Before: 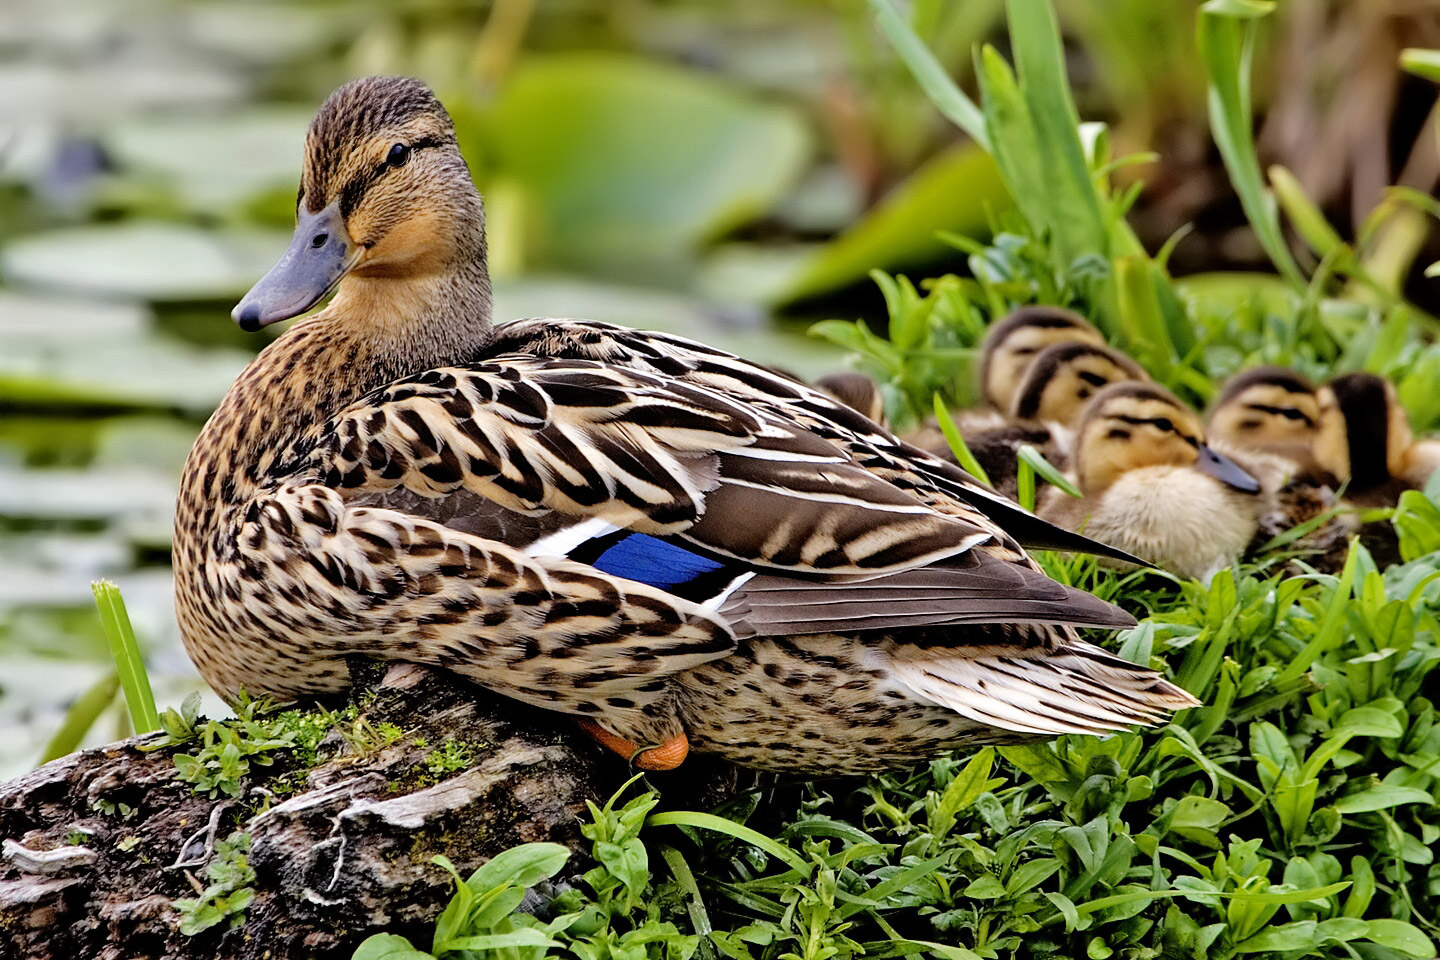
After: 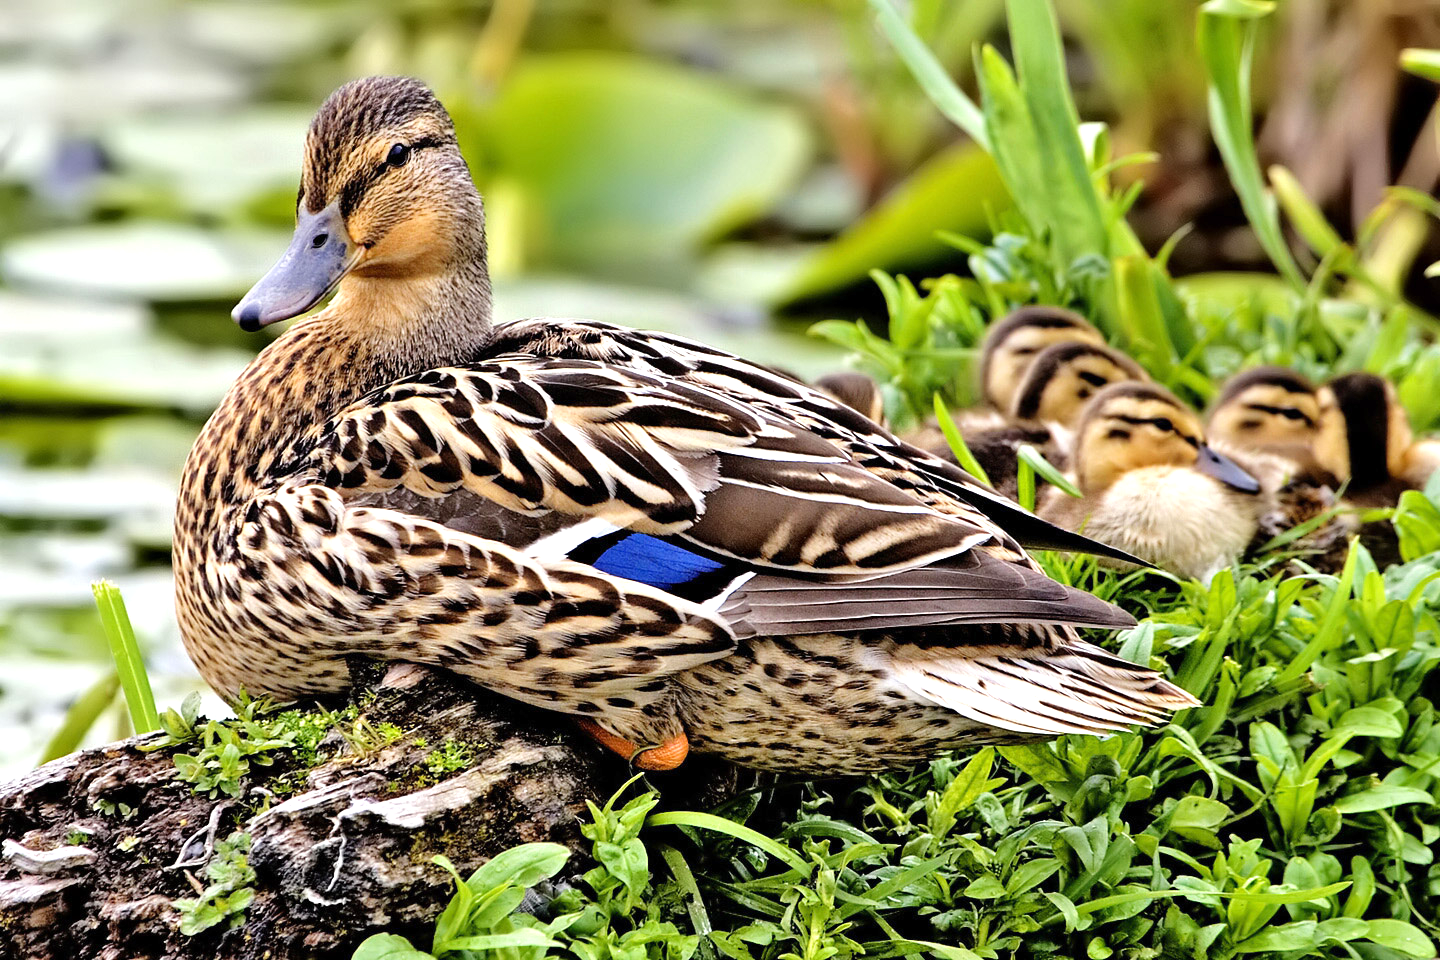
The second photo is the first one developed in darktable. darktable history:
exposure: exposure 0.643 EV, compensate exposure bias true, compensate highlight preservation false
